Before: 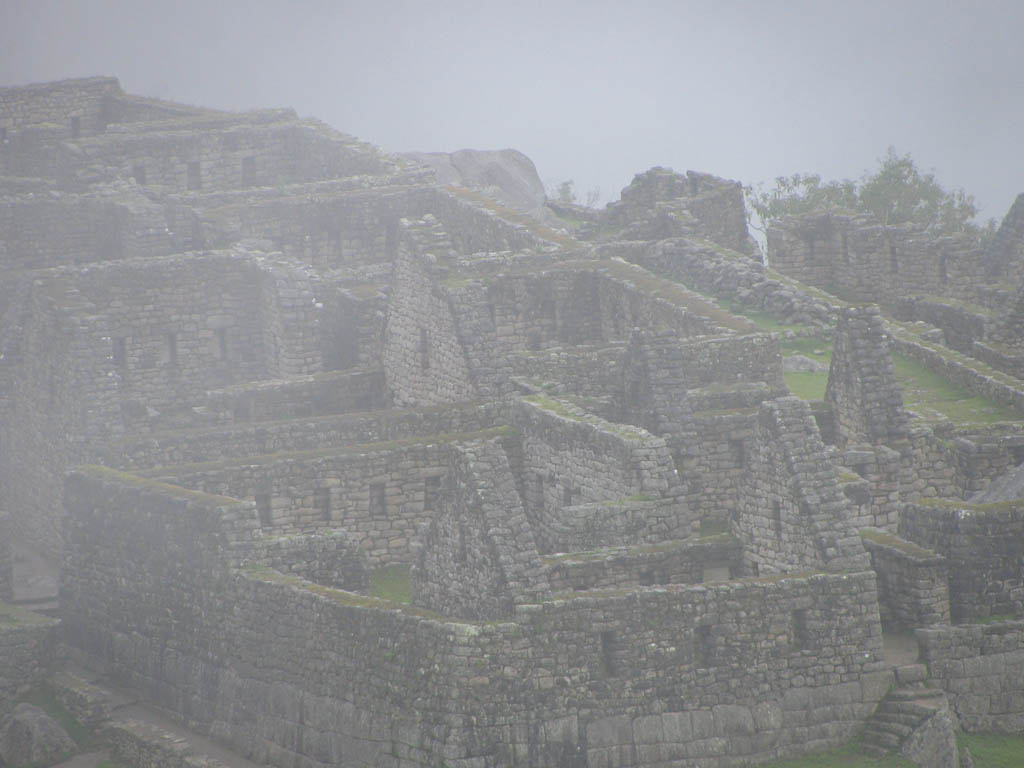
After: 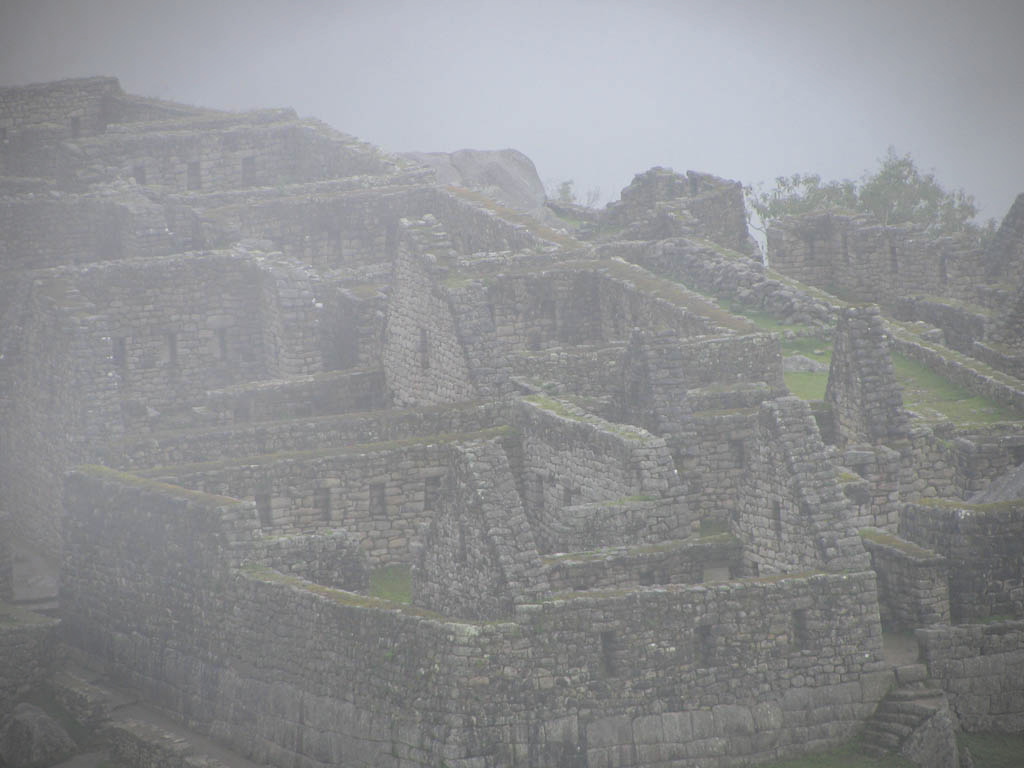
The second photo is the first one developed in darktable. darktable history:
vignetting: fall-off start 89.36%, fall-off radius 43.96%, brightness -0.447, saturation -0.686, width/height ratio 1.167, unbound false
